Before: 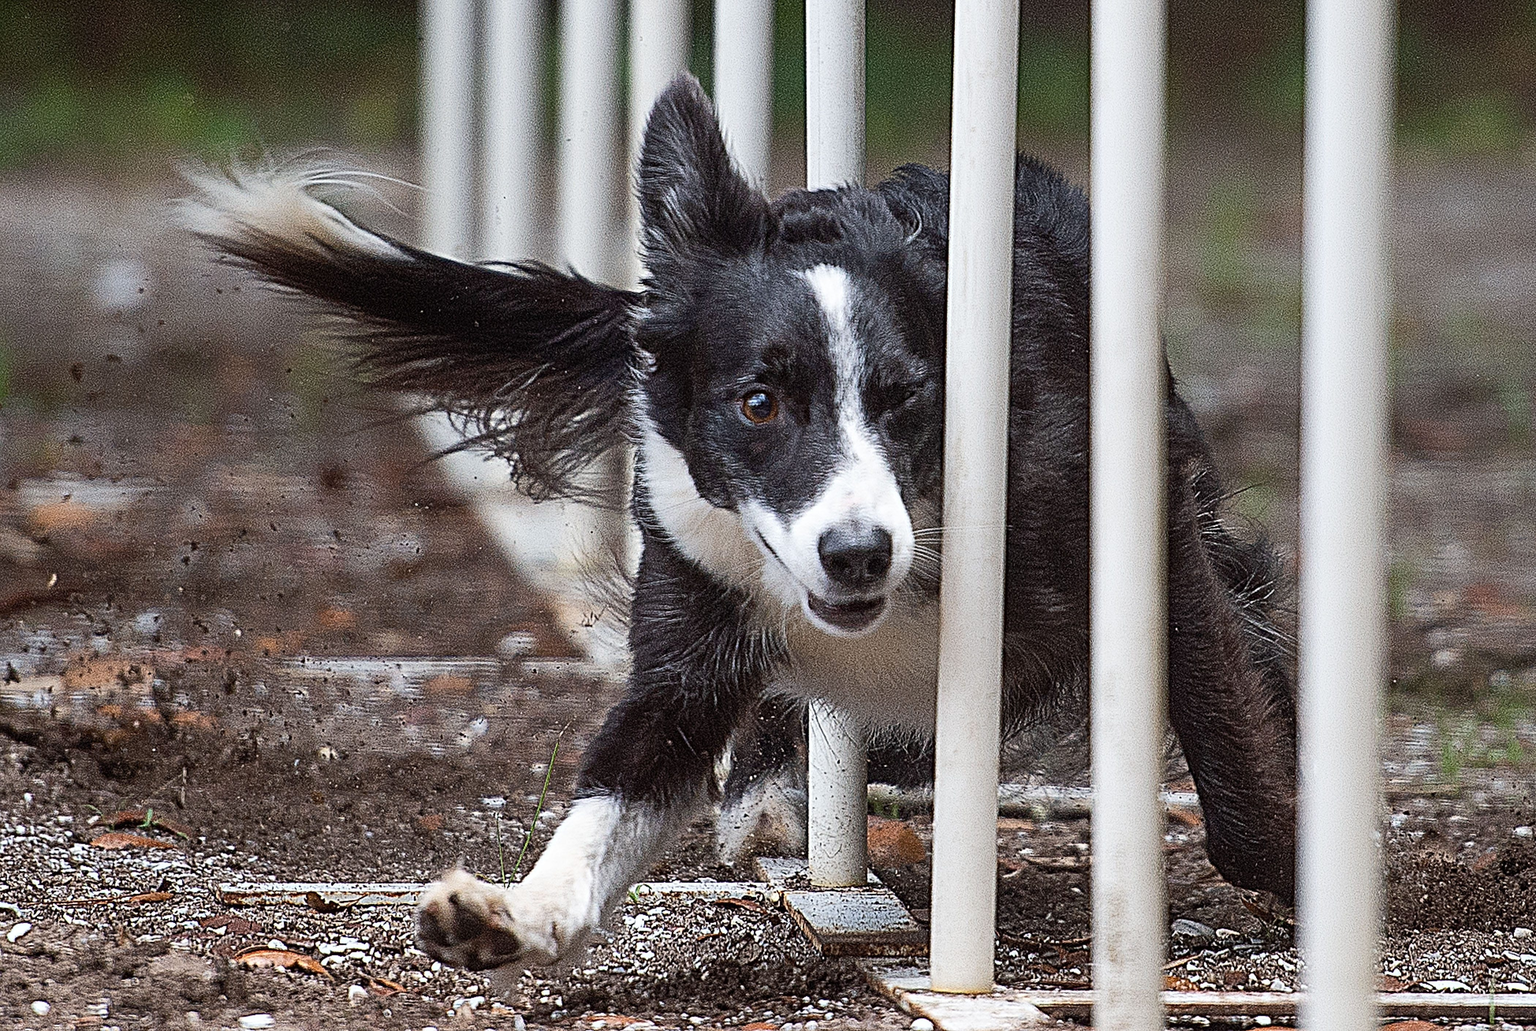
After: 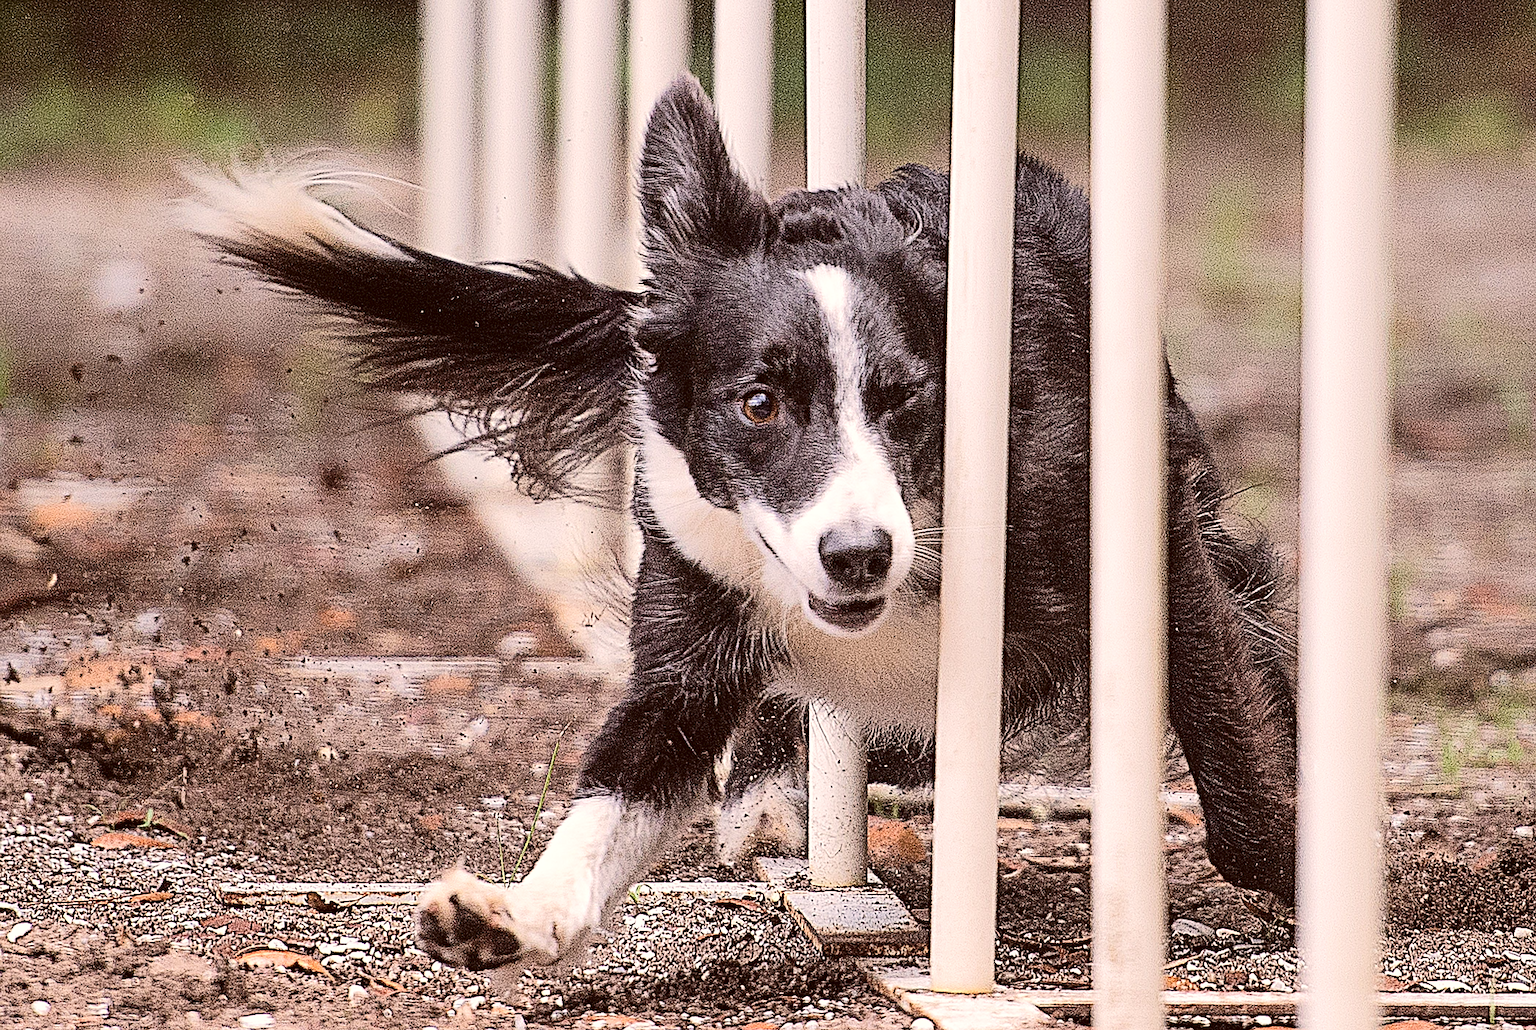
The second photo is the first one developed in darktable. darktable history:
color correction: highlights a* 10.17, highlights b* 9.71, shadows a* 8.61, shadows b* 8.01, saturation 0.797
sharpen: amount 0.205
tone equalizer: -7 EV 0.154 EV, -6 EV 0.569 EV, -5 EV 1.12 EV, -4 EV 1.32 EV, -3 EV 1.16 EV, -2 EV 0.6 EV, -1 EV 0.157 EV, edges refinement/feathering 500, mask exposure compensation -1.57 EV, preserve details no
